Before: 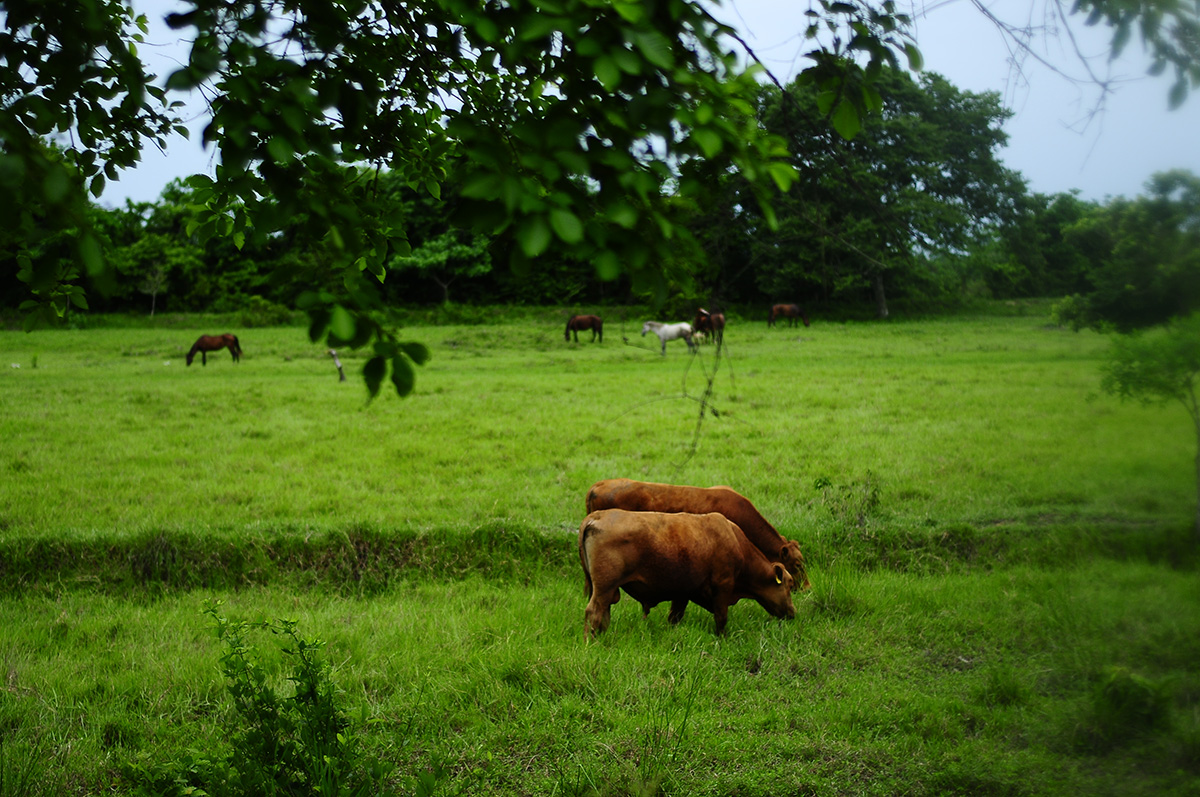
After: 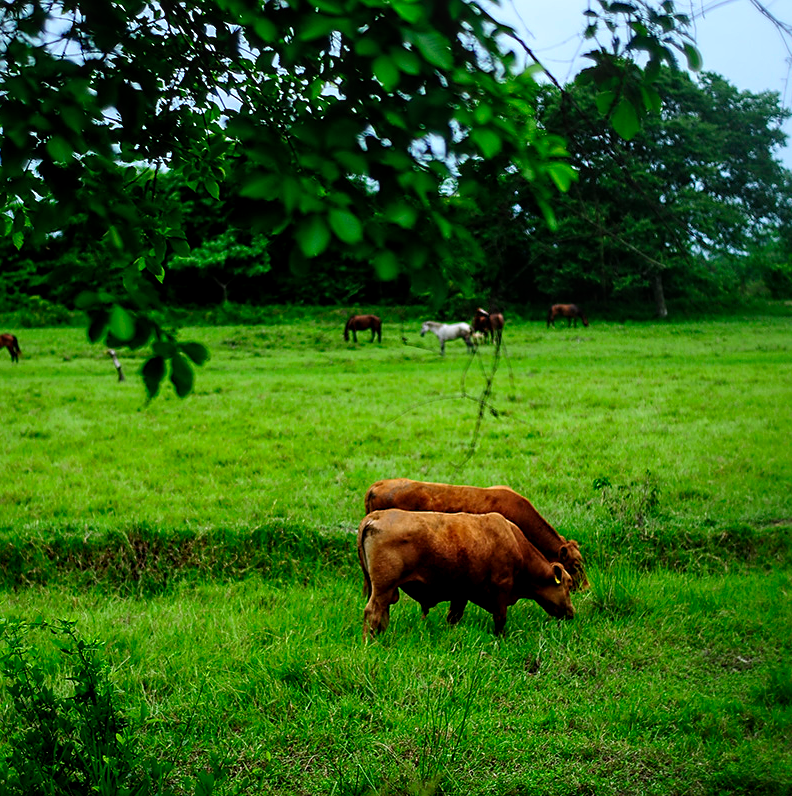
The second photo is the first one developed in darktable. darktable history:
local contrast: on, module defaults
white balance: red 0.984, blue 1.059
crop and rotate: left 18.442%, right 15.508%
levels: levels [0, 0.474, 0.947]
sharpen: radius 1.864, amount 0.398, threshold 1.271
